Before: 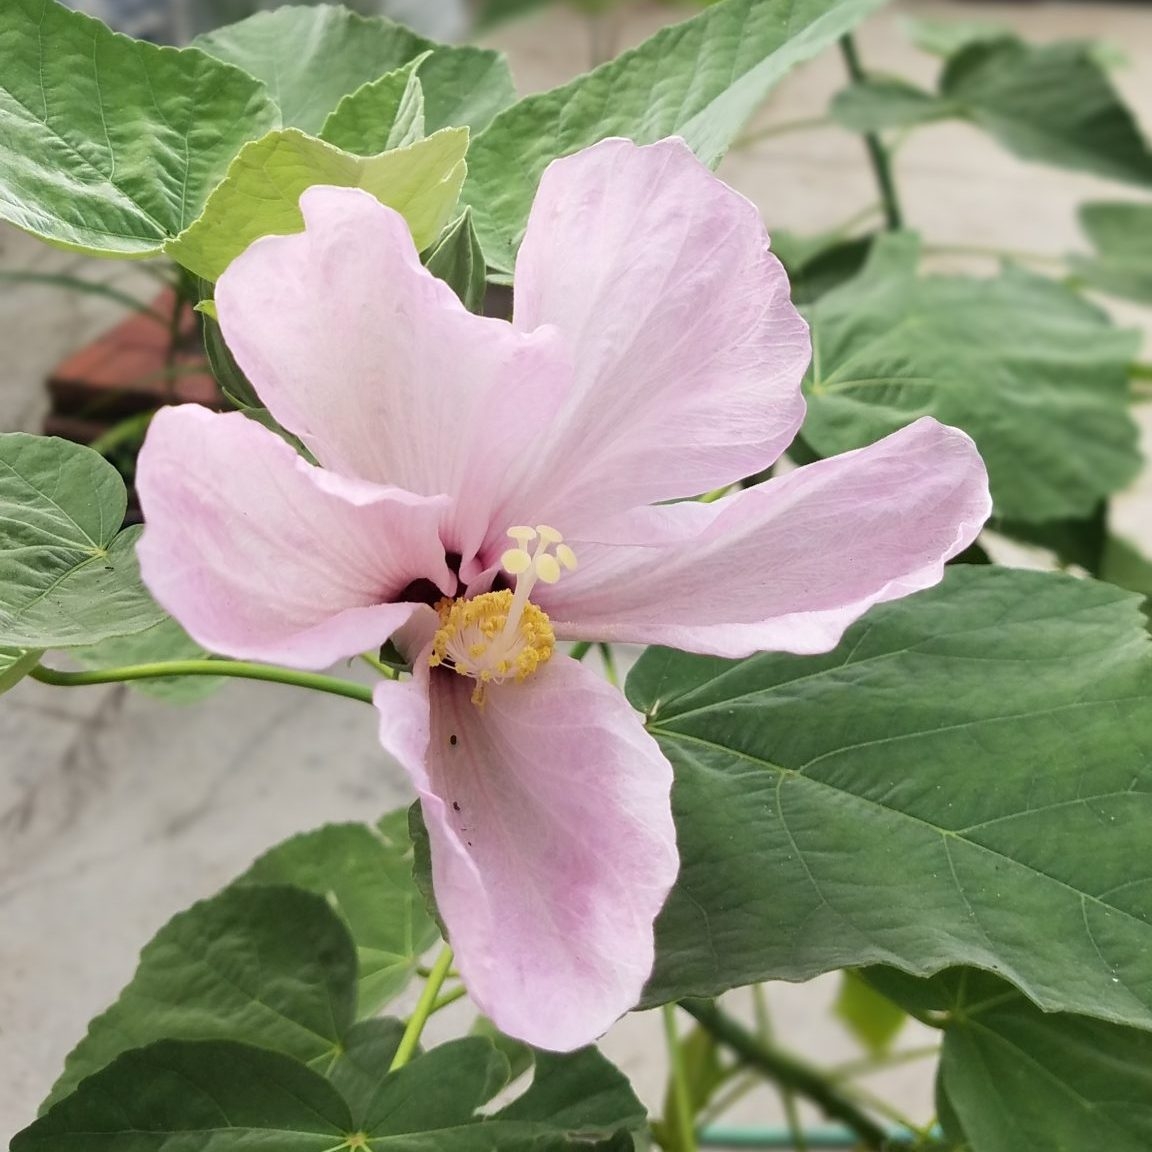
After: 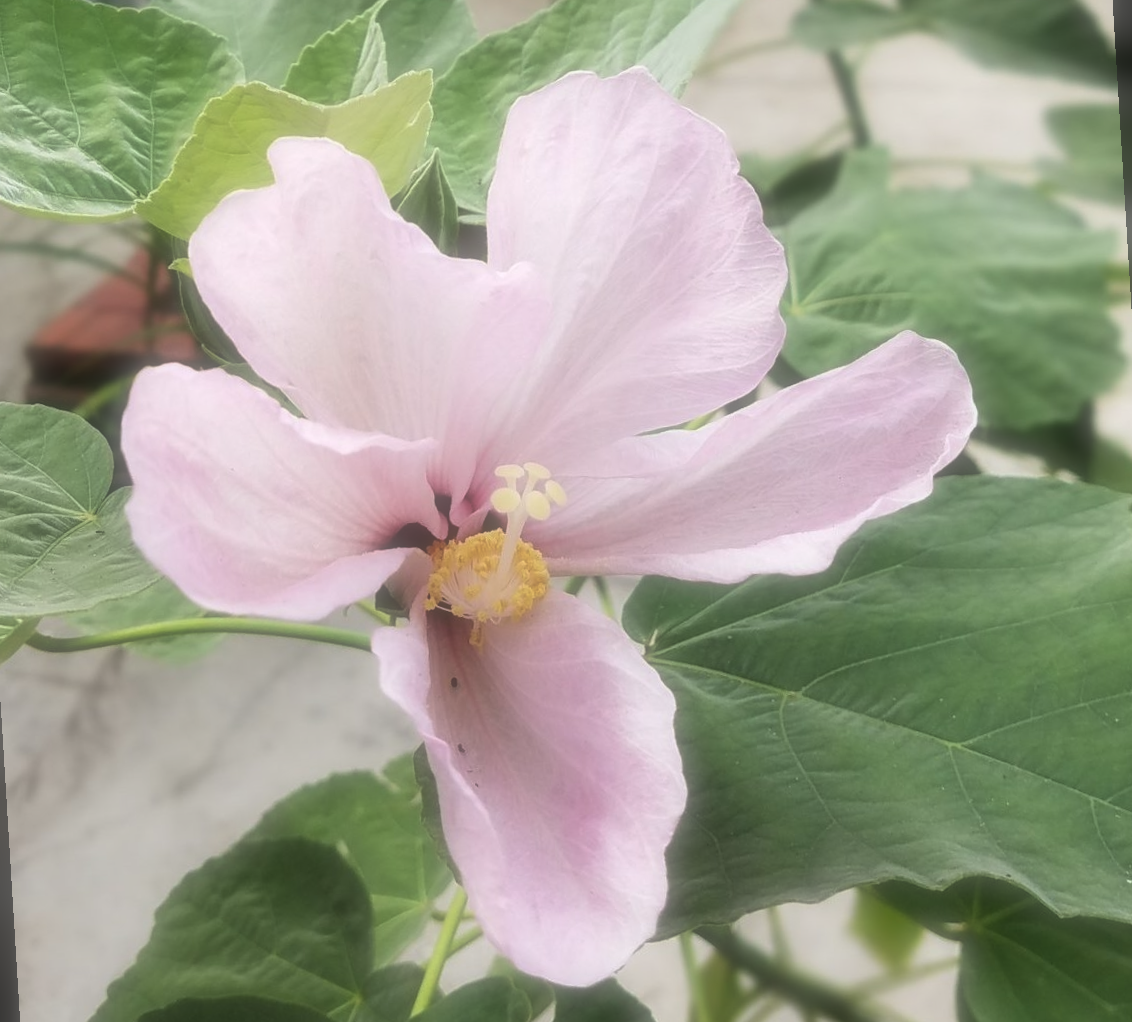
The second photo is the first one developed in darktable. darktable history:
soften: size 60.24%, saturation 65.46%, brightness 0.506 EV, mix 25.7%
rotate and perspective: rotation -3.52°, crop left 0.036, crop right 0.964, crop top 0.081, crop bottom 0.919
